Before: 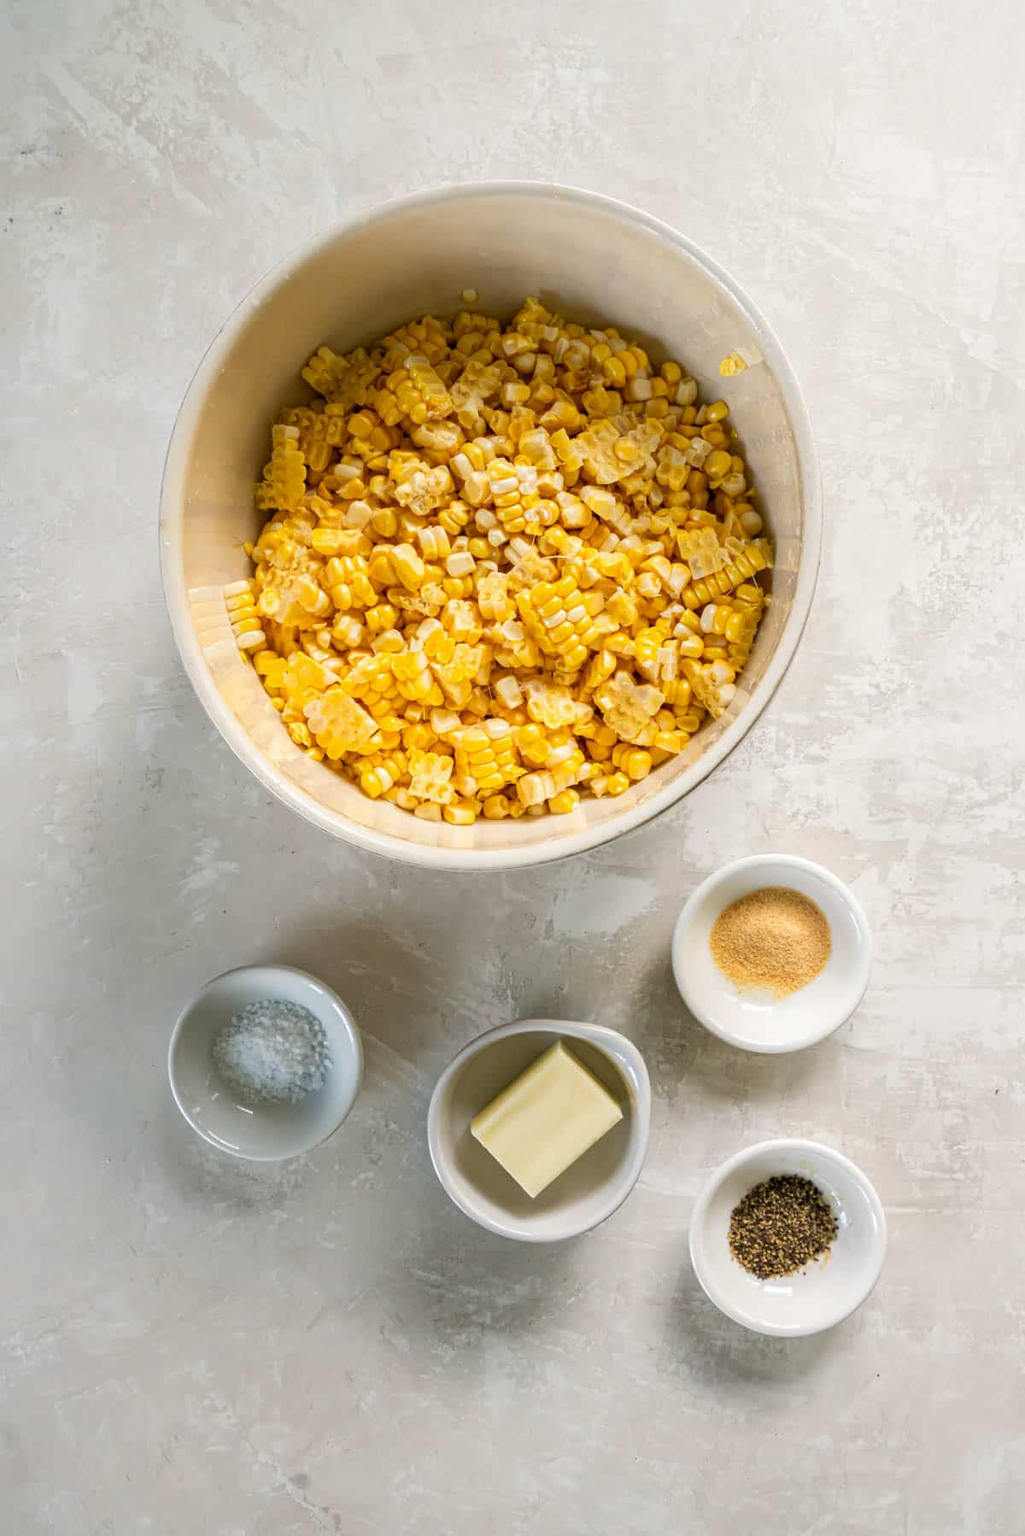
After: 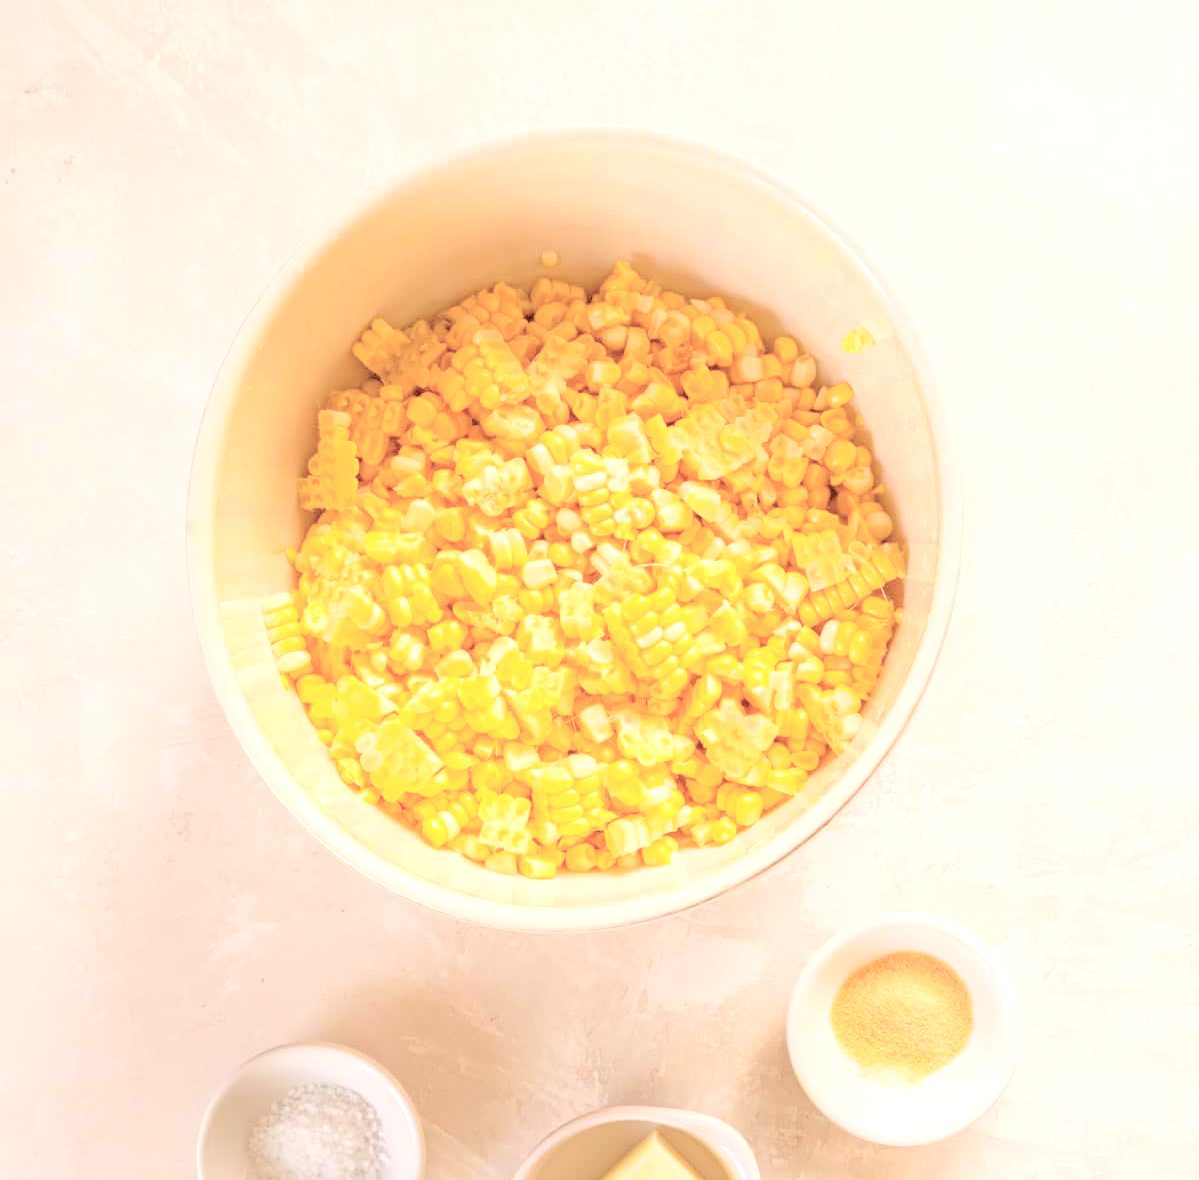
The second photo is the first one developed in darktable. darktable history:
exposure: exposure 0.64 EV, compensate highlight preservation false
crop and rotate: top 4.848%, bottom 29.503%
contrast brightness saturation: brightness 1
color correction: highlights a* 9.03, highlights b* 8.71, shadows a* 40, shadows b* 40, saturation 0.8
